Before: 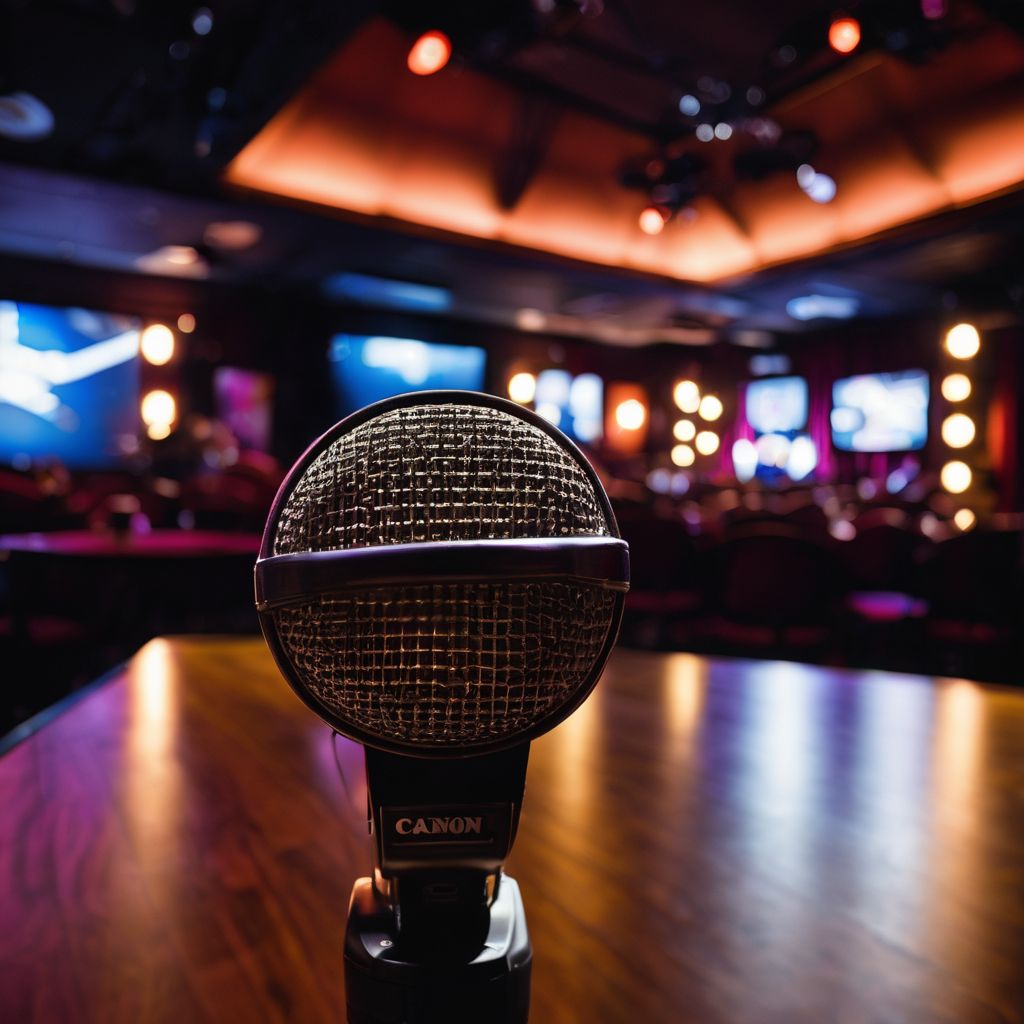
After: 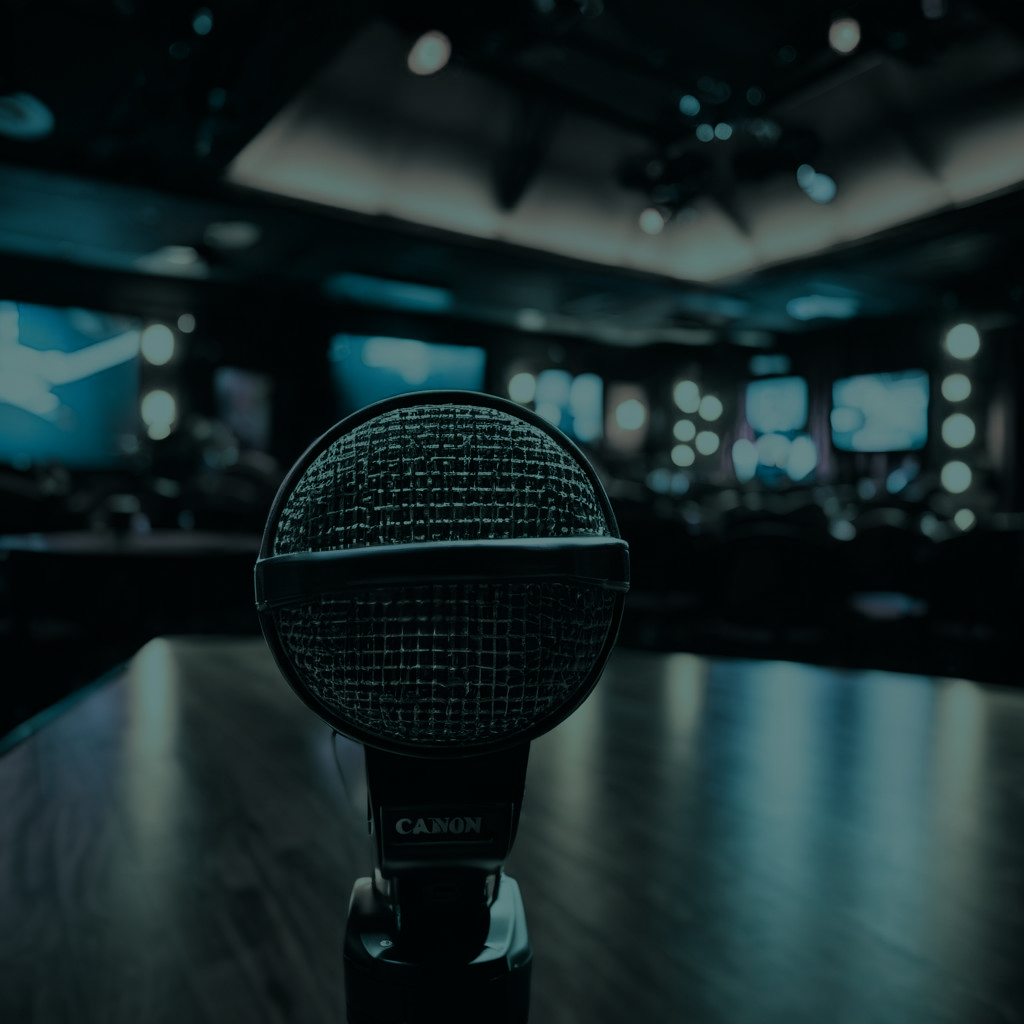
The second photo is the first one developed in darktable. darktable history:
split-toning: shadows › hue 186.43°, highlights › hue 49.29°, compress 30.29%
color balance rgb: perceptual brilliance grading › global brilliance -48.39%
